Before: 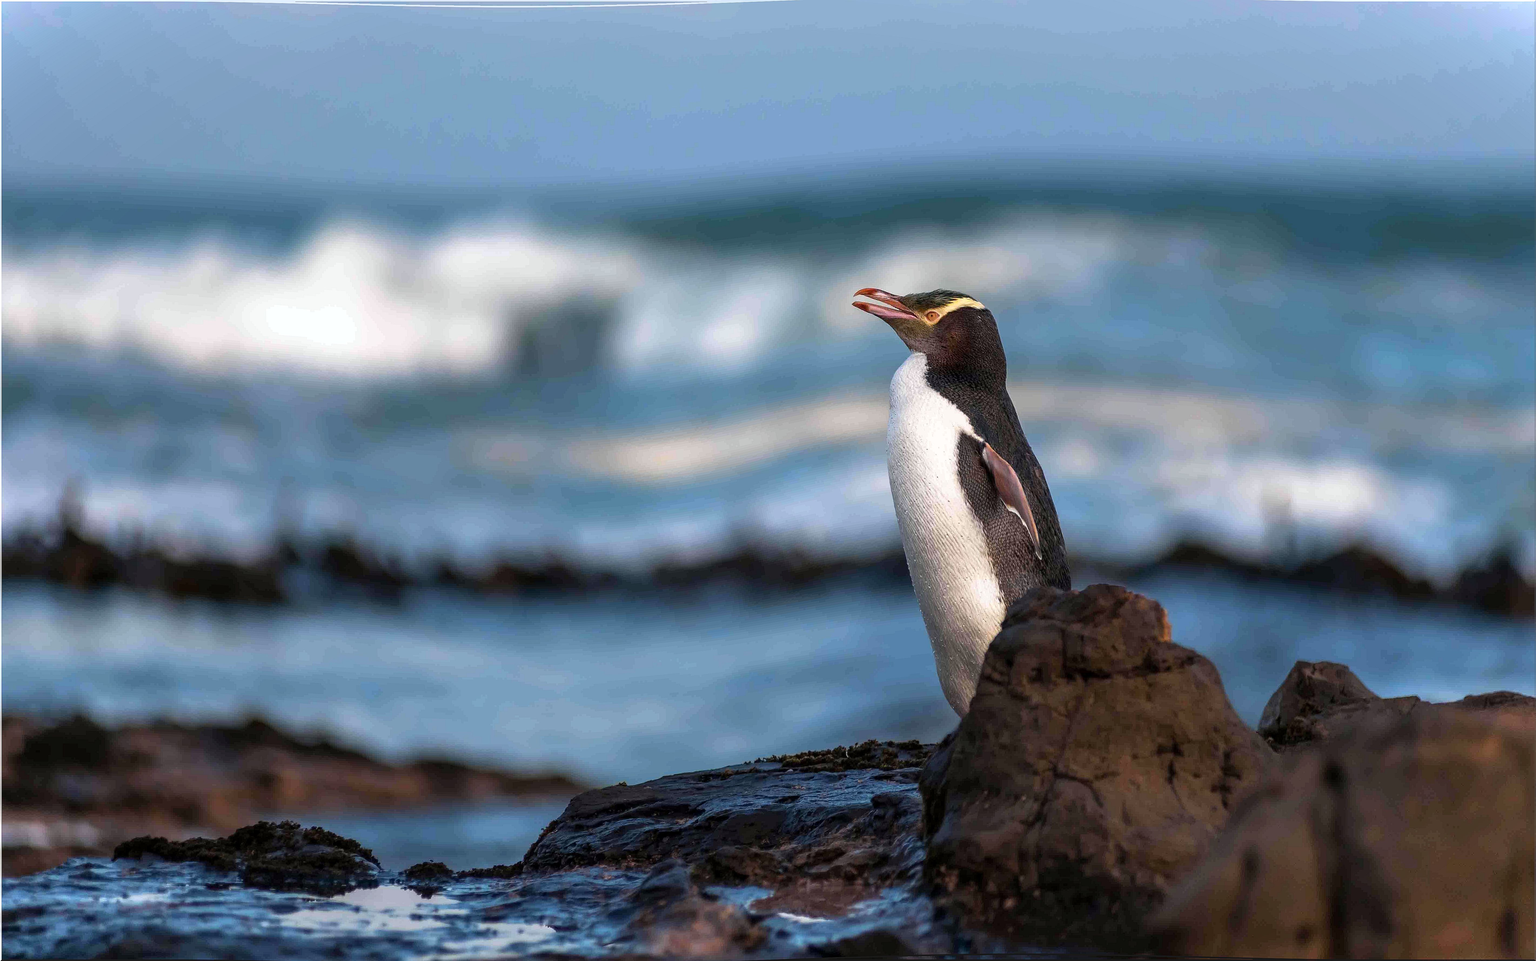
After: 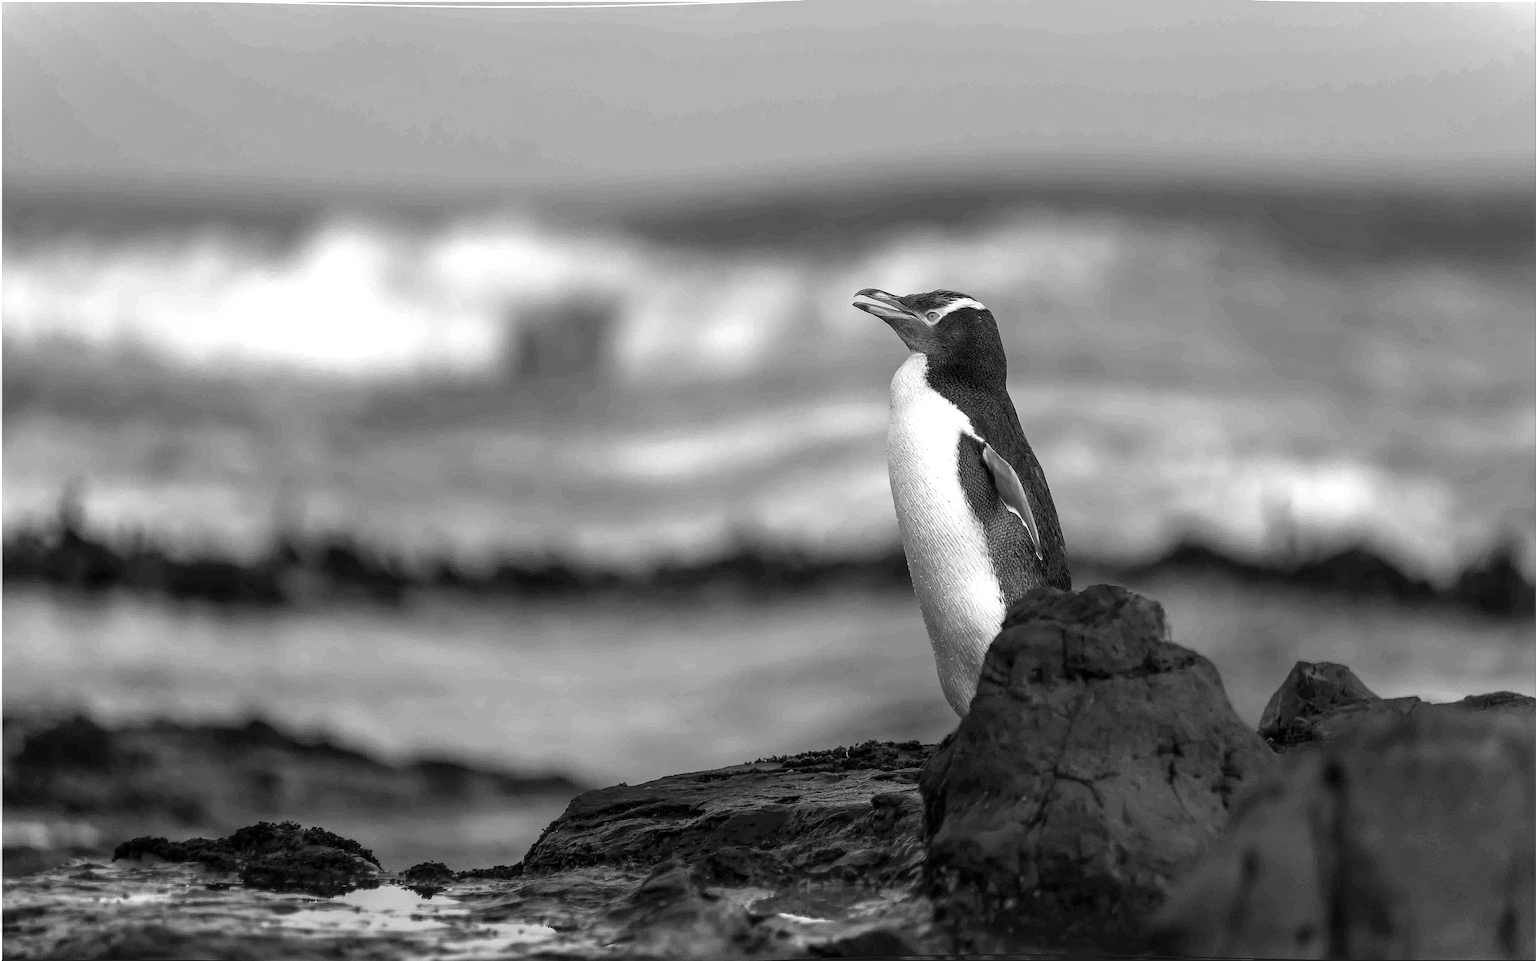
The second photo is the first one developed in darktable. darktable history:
exposure: exposure 0.3 EV, compensate highlight preservation false
tone equalizer: on, module defaults
monochrome: on, module defaults
white balance: red 0.924, blue 1.095
